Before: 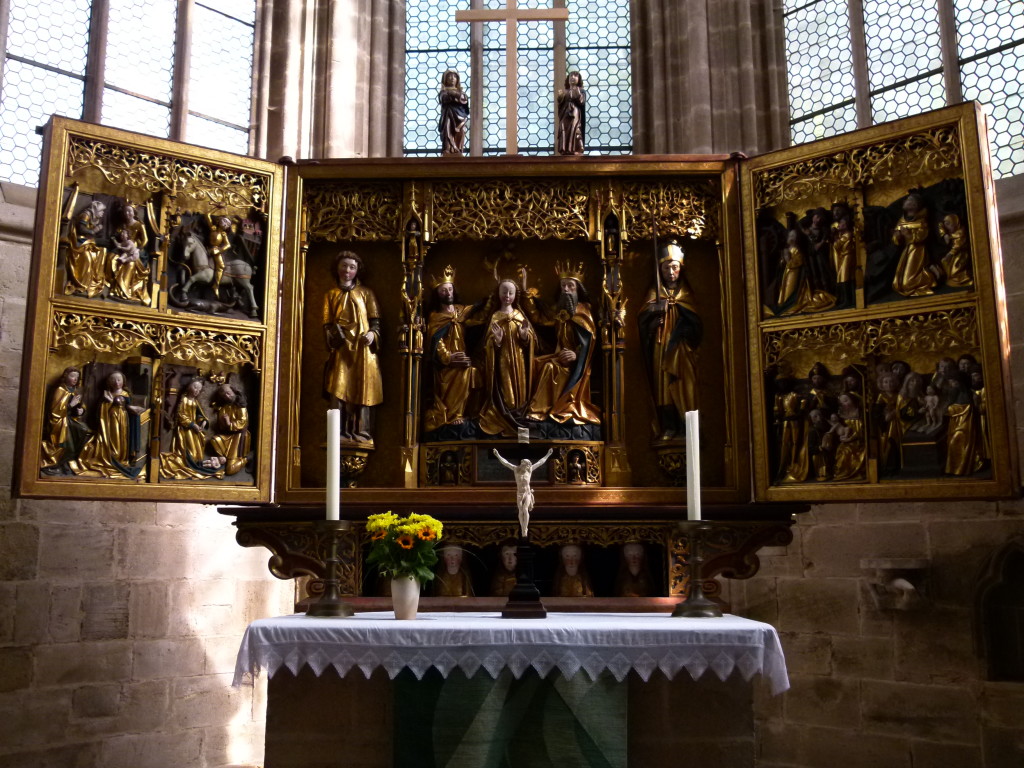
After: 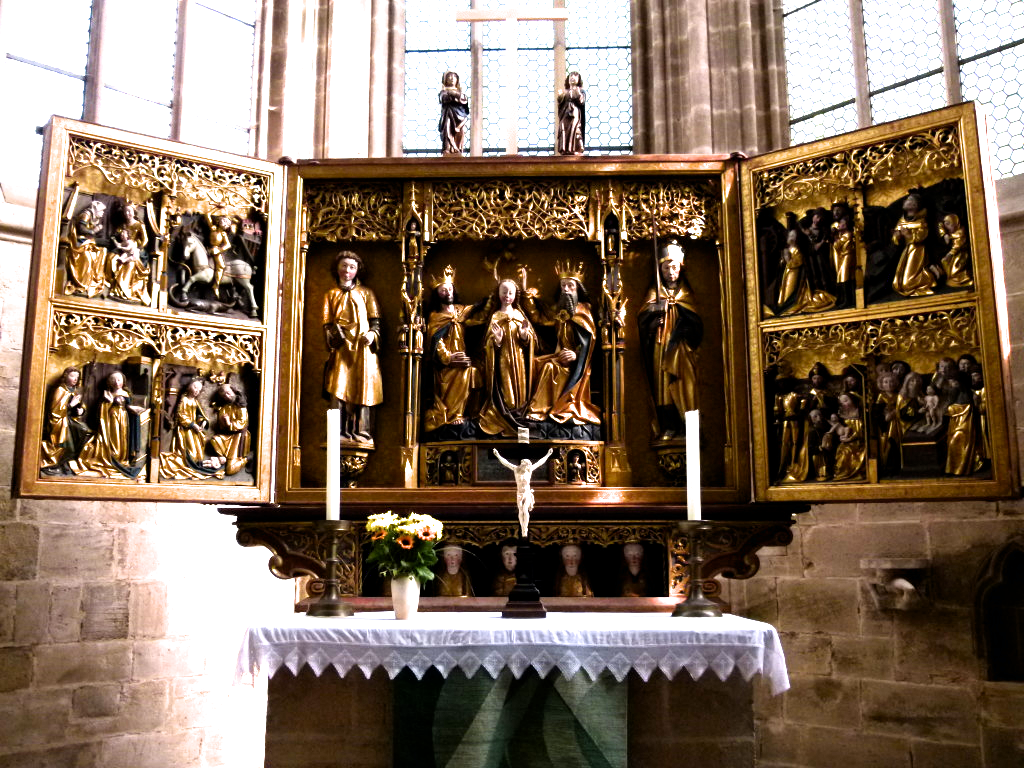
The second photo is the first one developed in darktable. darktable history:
filmic rgb: white relative exposure 2.45 EV, hardness 6.33
exposure: black level correction 0.001, exposure 1.84 EV, compensate highlight preservation false
